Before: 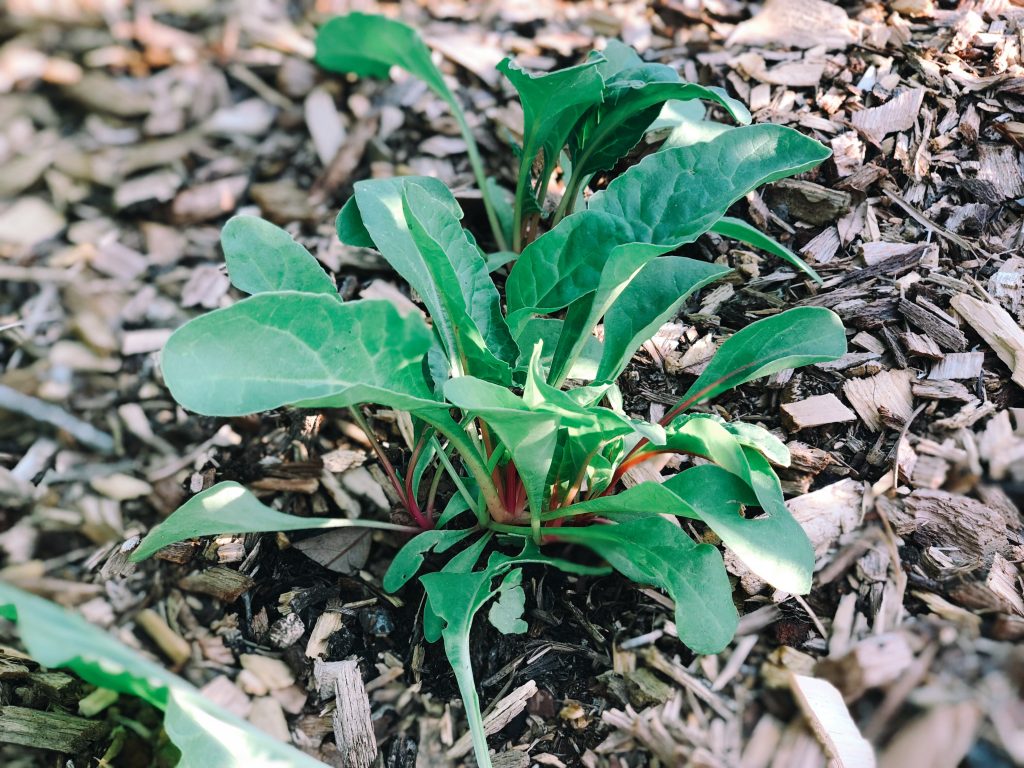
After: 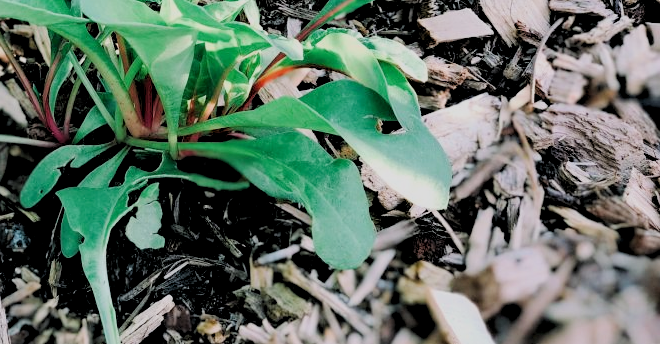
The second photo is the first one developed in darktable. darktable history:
filmic rgb: black relative exposure -7.65 EV, white relative exposure 4.56 EV, hardness 3.61
crop and rotate: left 35.509%, top 50.238%, bottom 4.934%
local contrast: highlights 100%, shadows 100%, detail 120%, midtone range 0.2
rgb levels: levels [[0.013, 0.434, 0.89], [0, 0.5, 1], [0, 0.5, 1]]
